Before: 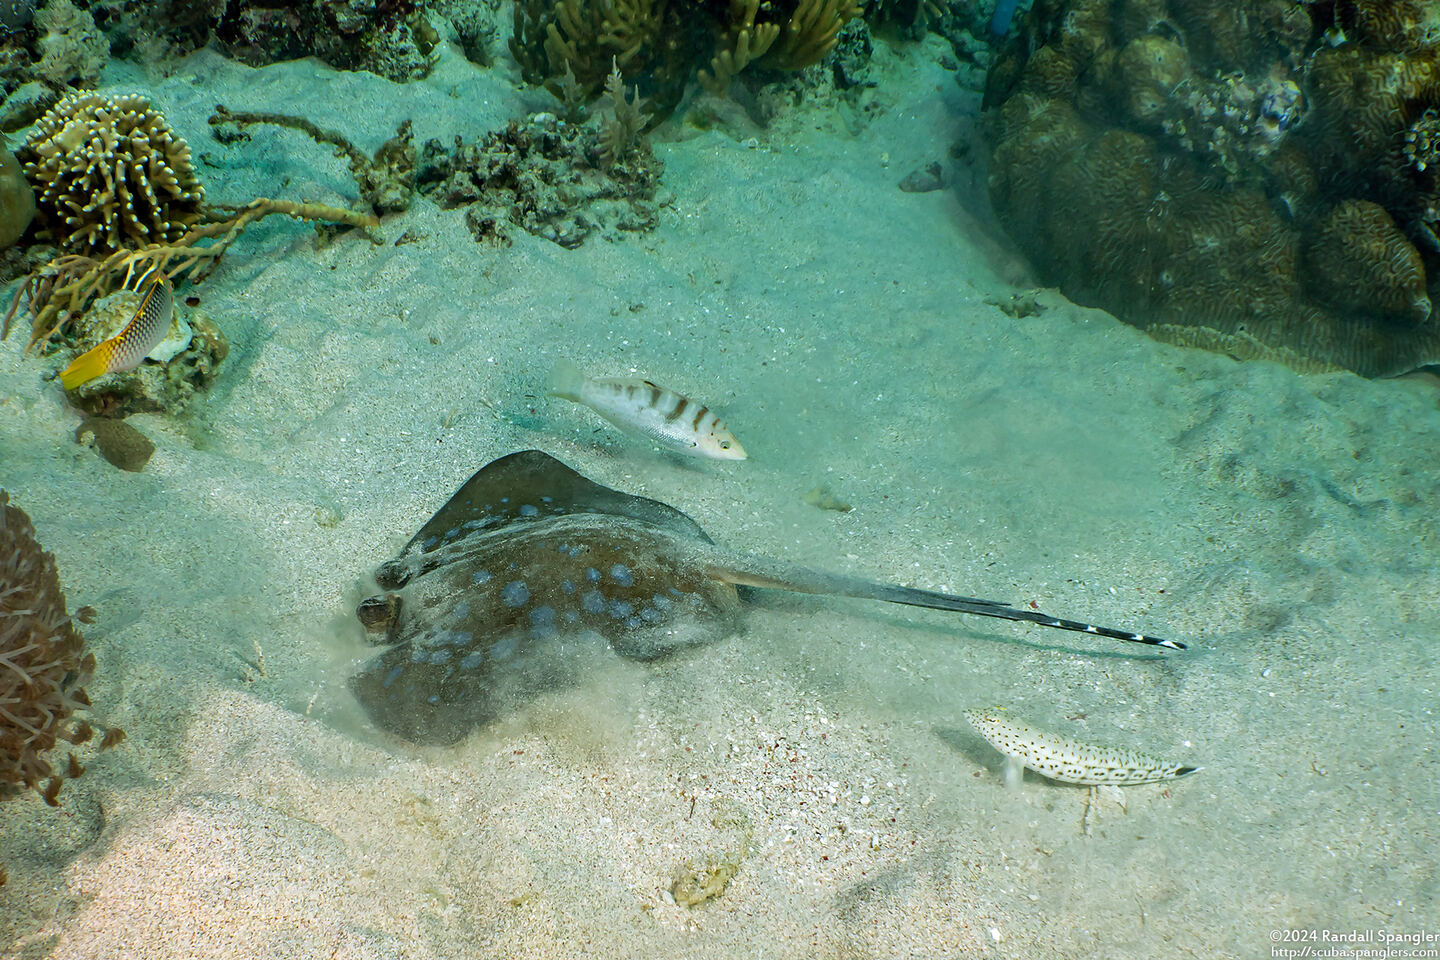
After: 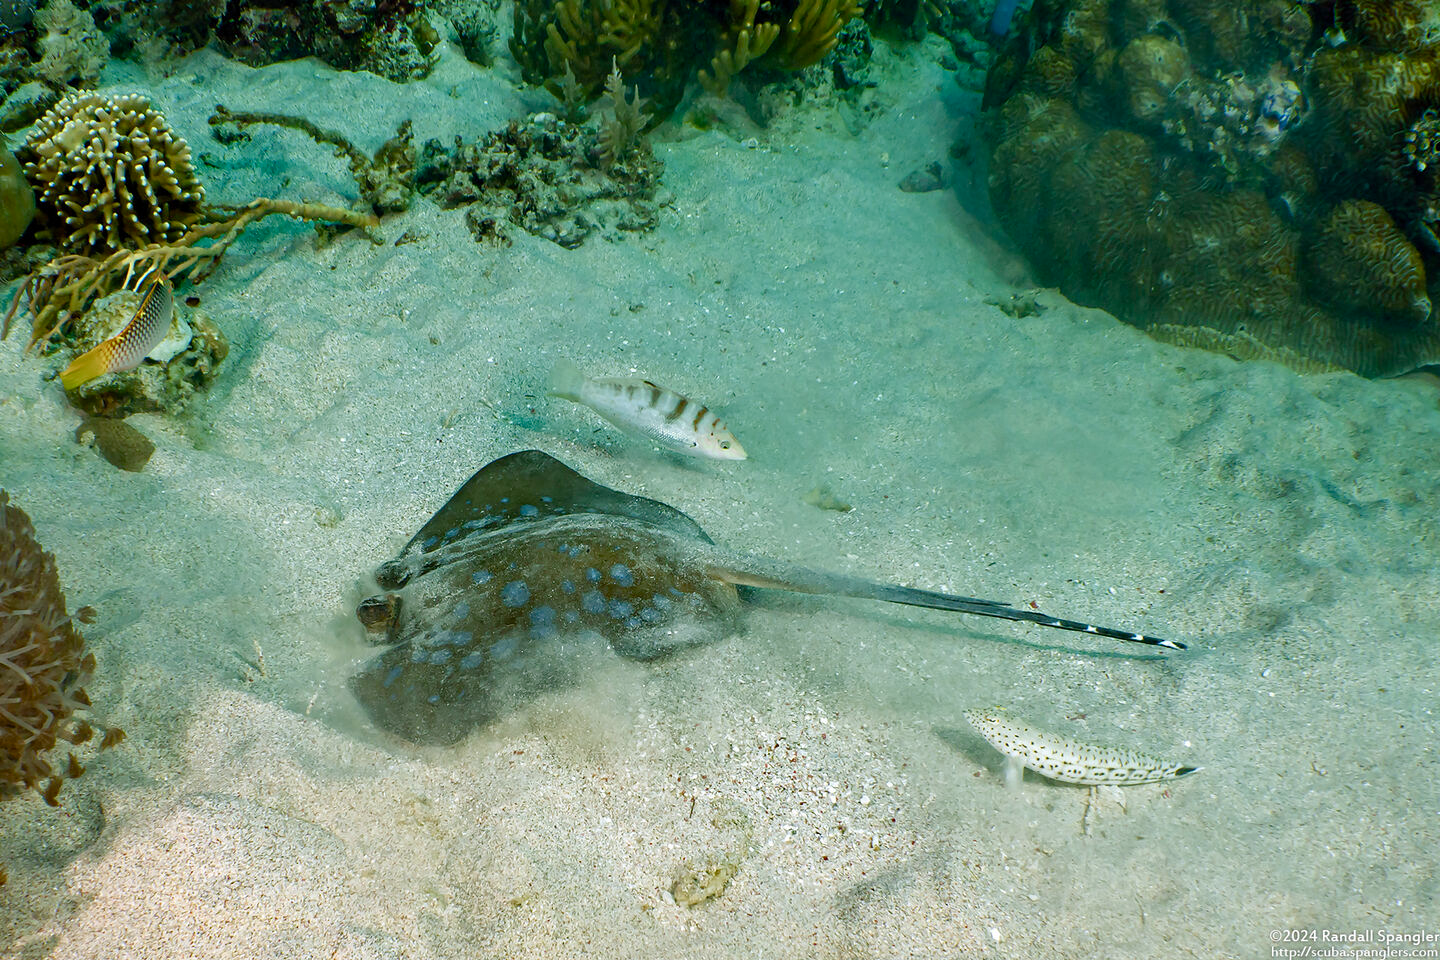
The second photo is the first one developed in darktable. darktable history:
color balance rgb: perceptual saturation grading › global saturation 20%, perceptual saturation grading › highlights -49.774%, perceptual saturation grading › shadows 24.282%, global vibrance 20%
